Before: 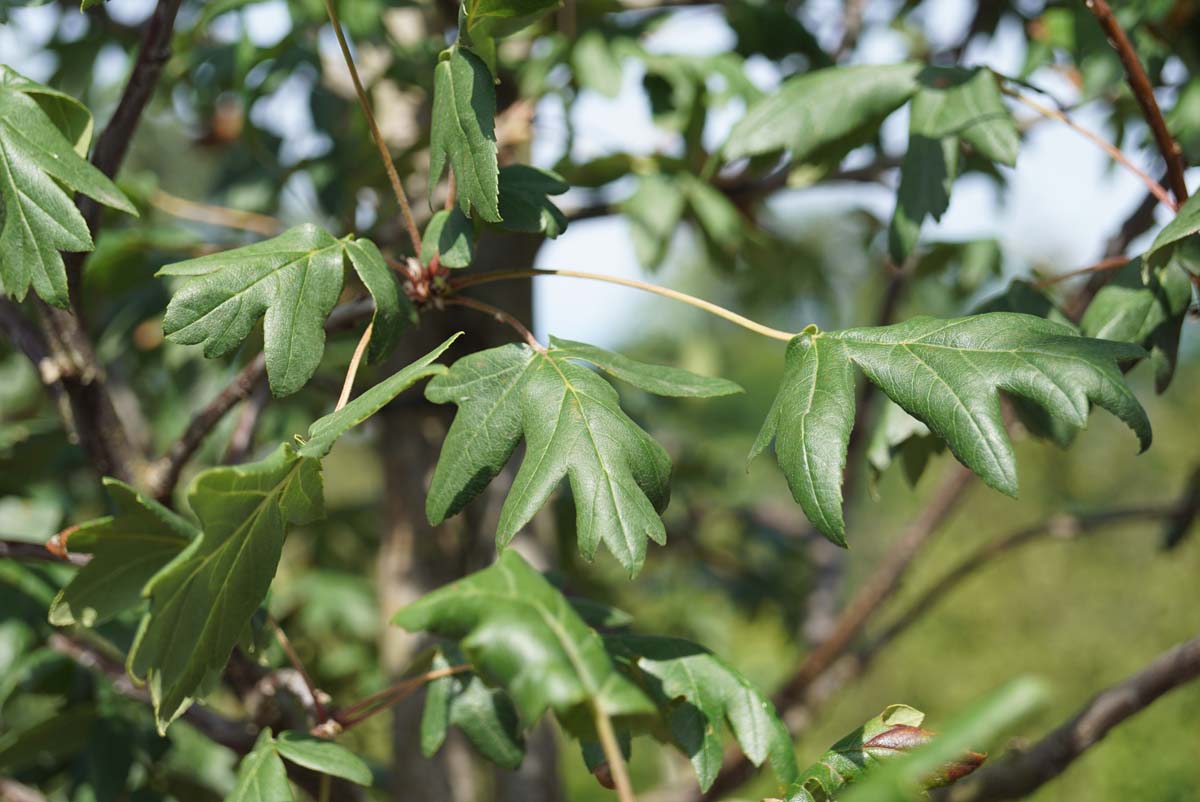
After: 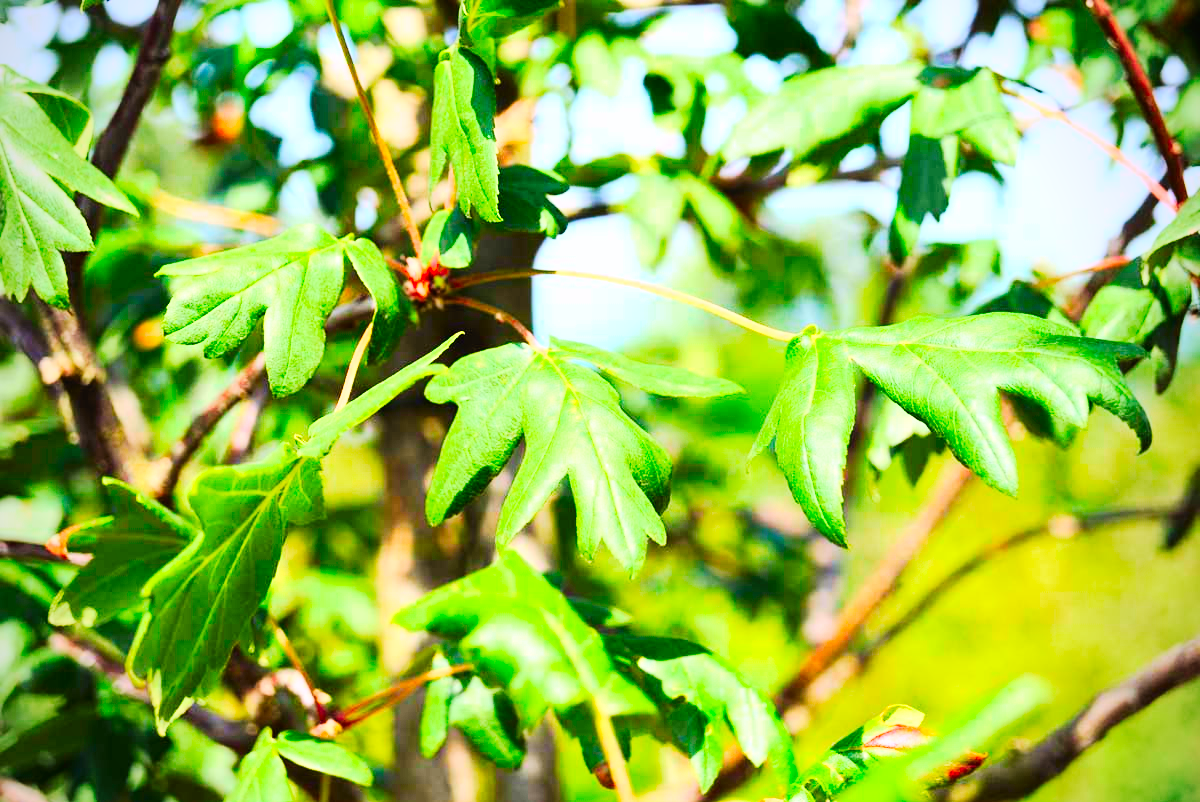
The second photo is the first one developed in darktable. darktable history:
exposure: exposure 0.243 EV, compensate exposure bias true, compensate highlight preservation false
color correction: highlights a* 1.7, highlights b* -1.67, saturation 2.48
vignetting: fall-off radius 61.08%
base curve: curves: ch0 [(0, 0) (0.007, 0.004) (0.027, 0.03) (0.046, 0.07) (0.207, 0.54) (0.442, 0.872) (0.673, 0.972) (1, 1)]
tone curve: curves: ch0 [(0, 0) (0.003, 0.014) (0.011, 0.019) (0.025, 0.026) (0.044, 0.037) (0.069, 0.053) (0.1, 0.083) (0.136, 0.121) (0.177, 0.163) (0.224, 0.22) (0.277, 0.281) (0.335, 0.354) (0.399, 0.436) (0.468, 0.526) (0.543, 0.612) (0.623, 0.706) (0.709, 0.79) (0.801, 0.858) (0.898, 0.925) (1, 1)], preserve colors none
